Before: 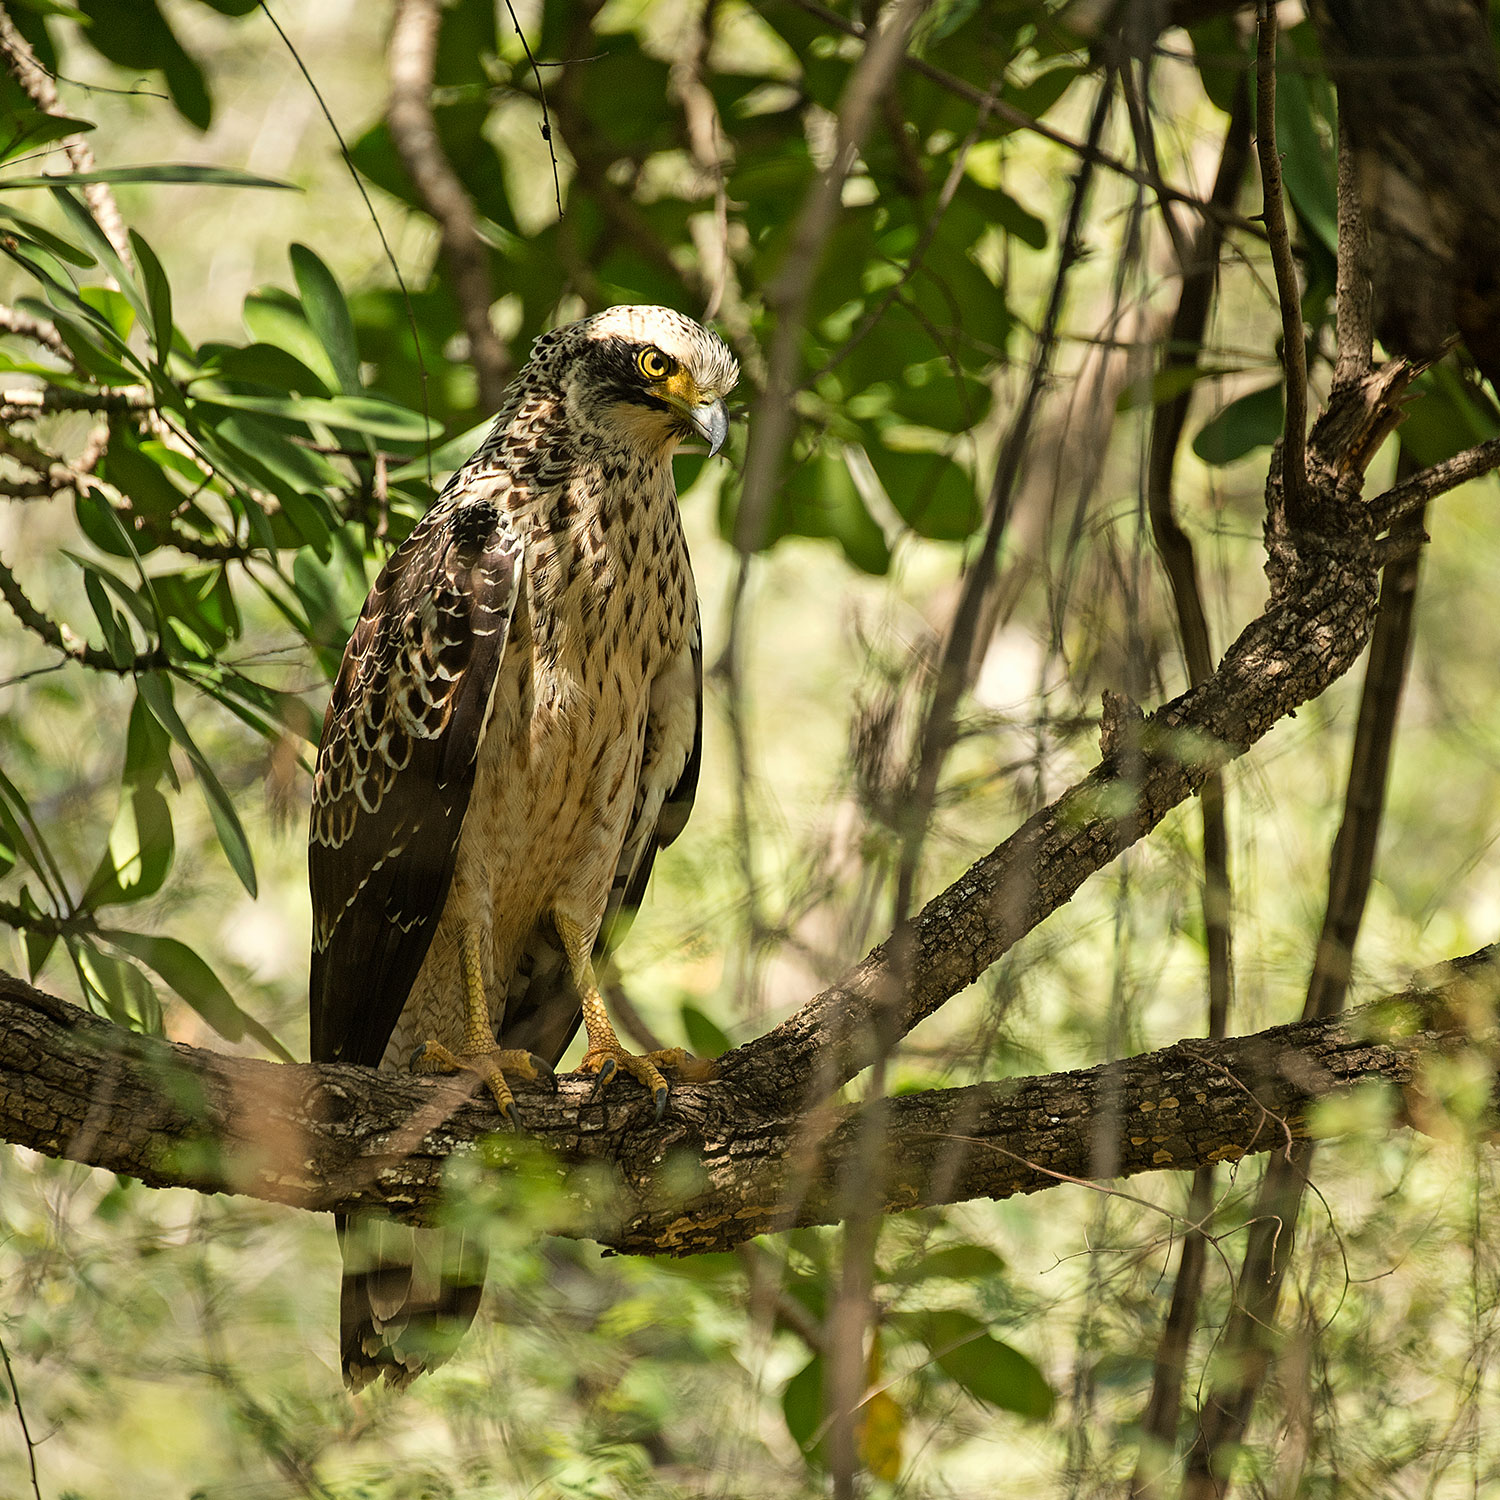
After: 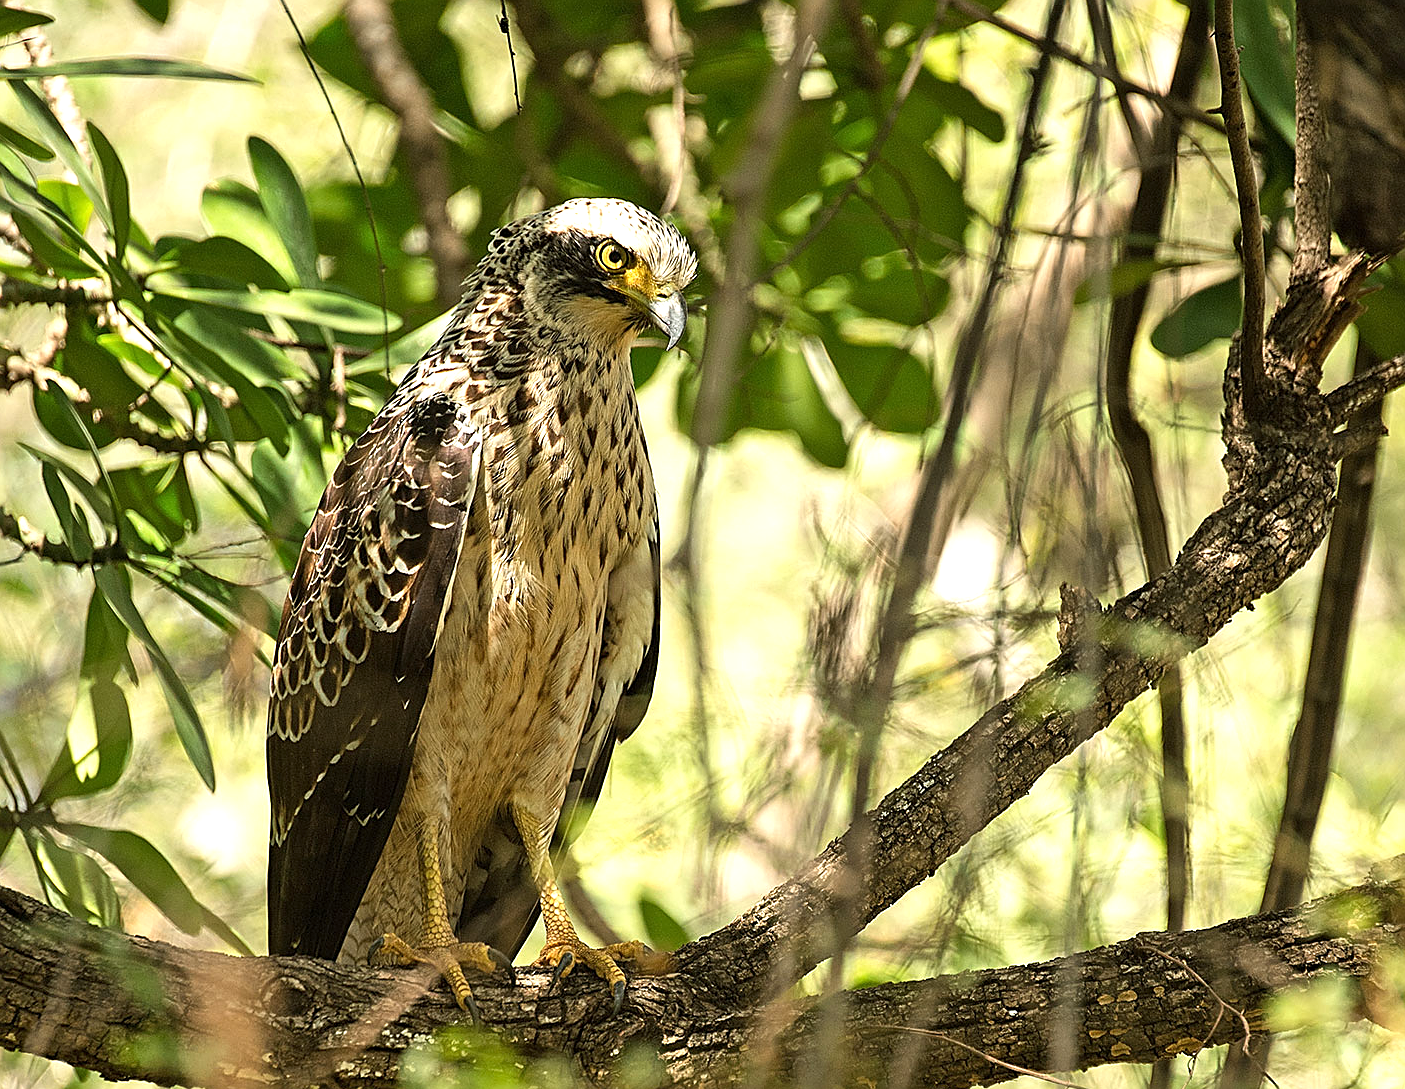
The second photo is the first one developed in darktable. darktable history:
crop: left 2.864%, top 7.162%, right 3.438%, bottom 20.17%
exposure: exposure 0.606 EV, compensate highlight preservation false
sharpen: on, module defaults
